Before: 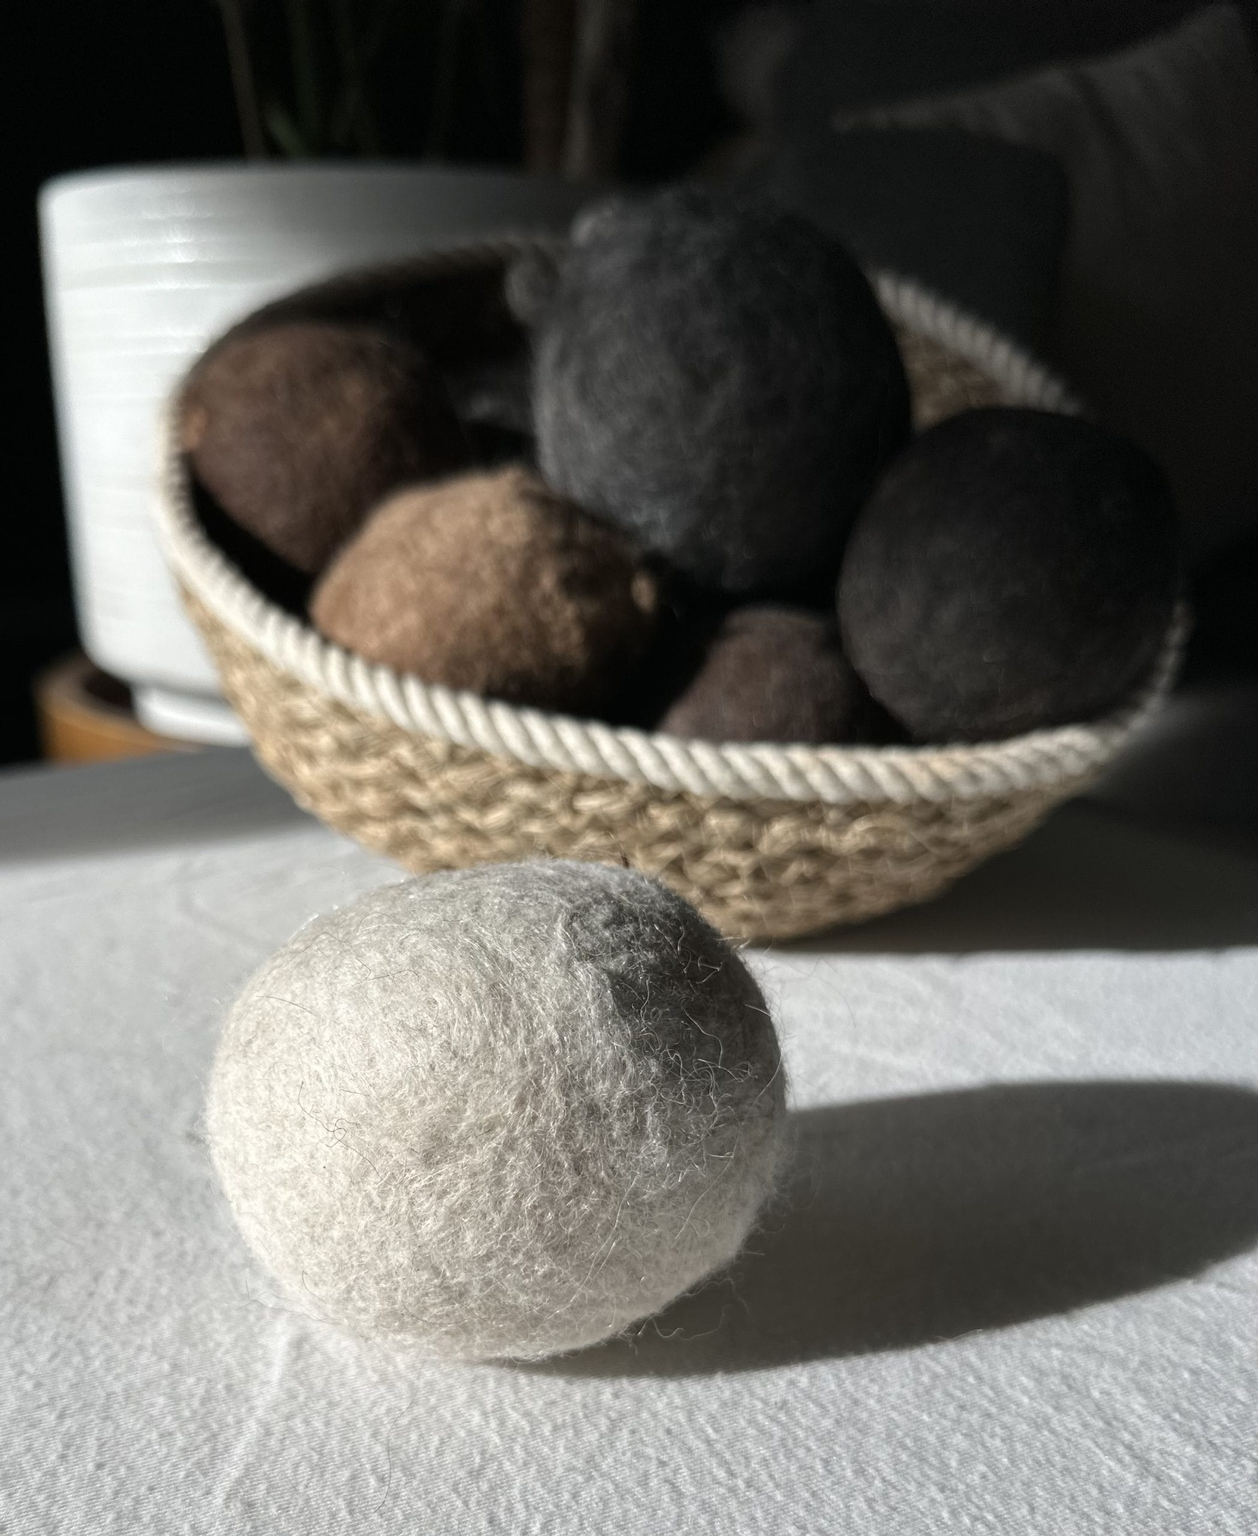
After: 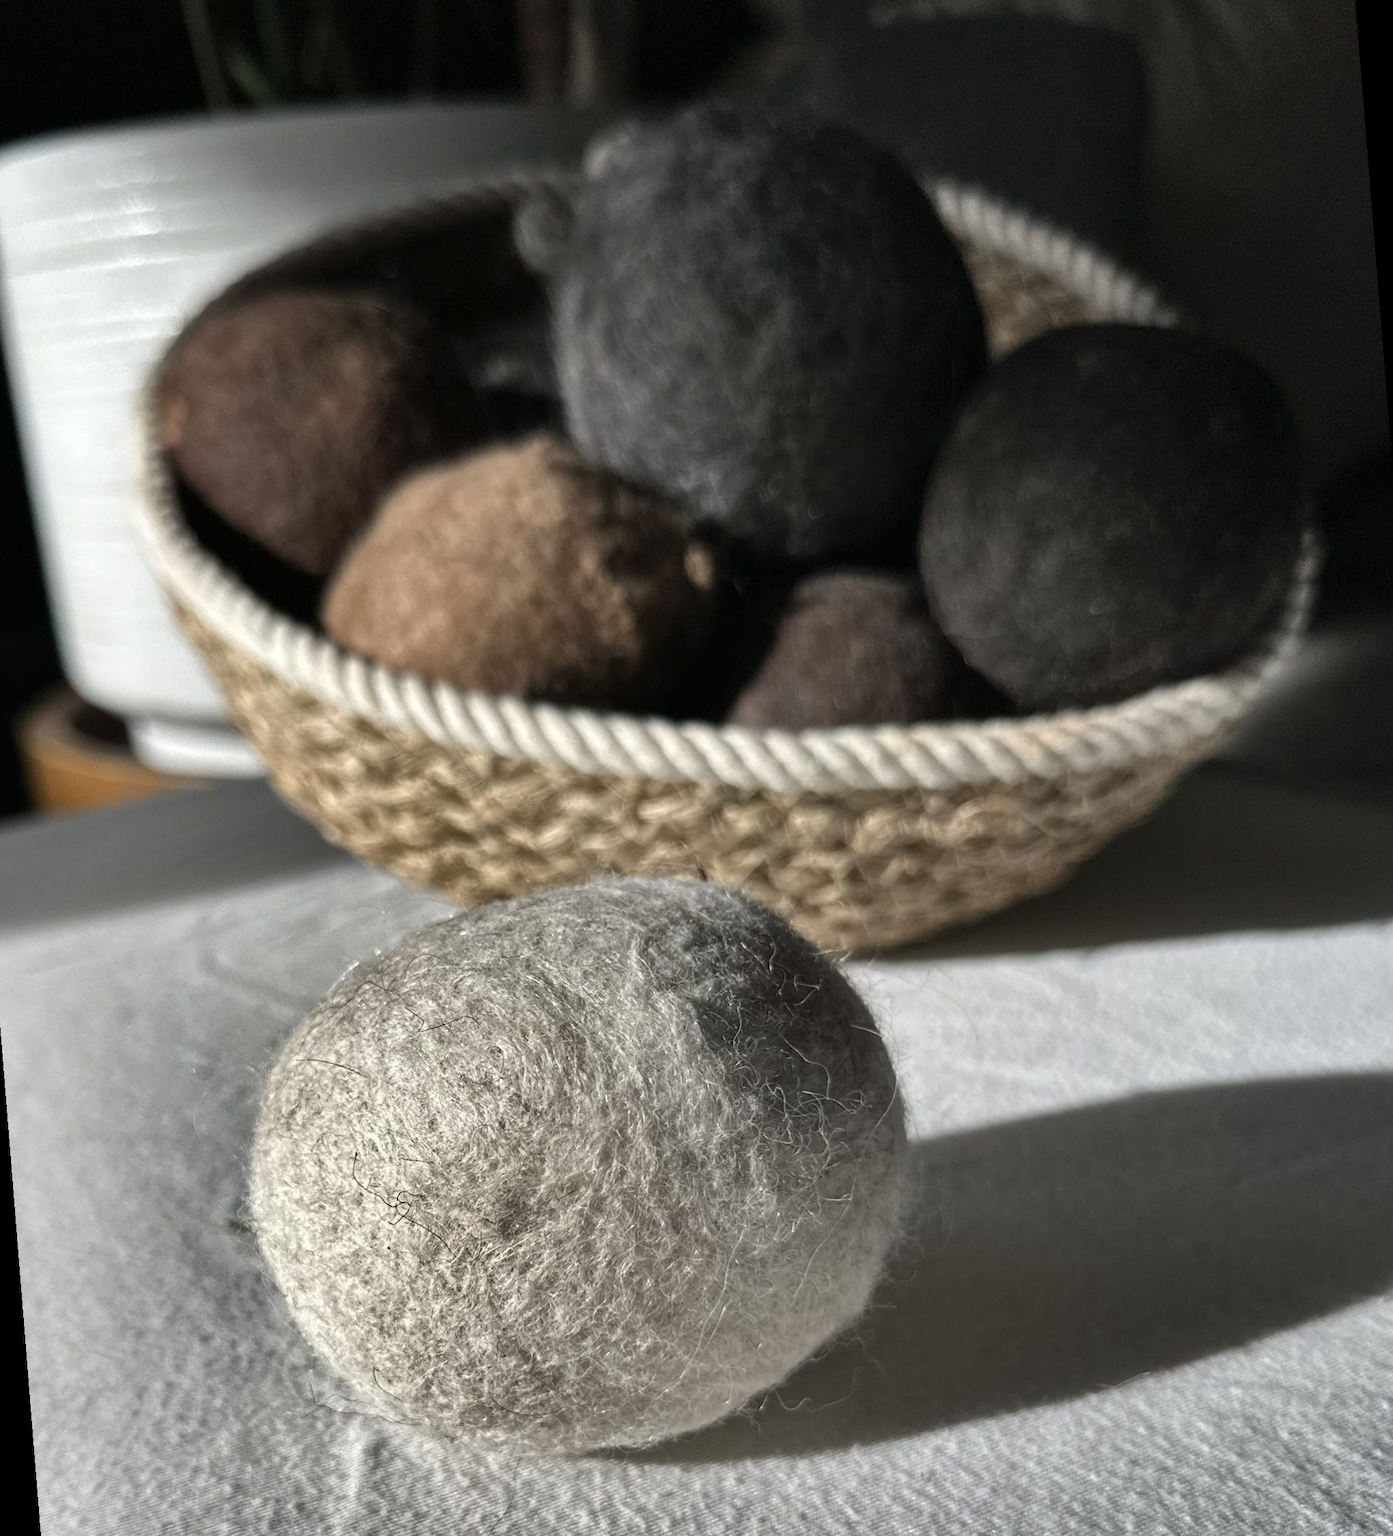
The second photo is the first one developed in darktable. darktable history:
rotate and perspective: rotation -4.57°, crop left 0.054, crop right 0.944, crop top 0.087, crop bottom 0.914
shadows and highlights: radius 108.52, shadows 40.68, highlights -72.88, low approximation 0.01, soften with gaussian
